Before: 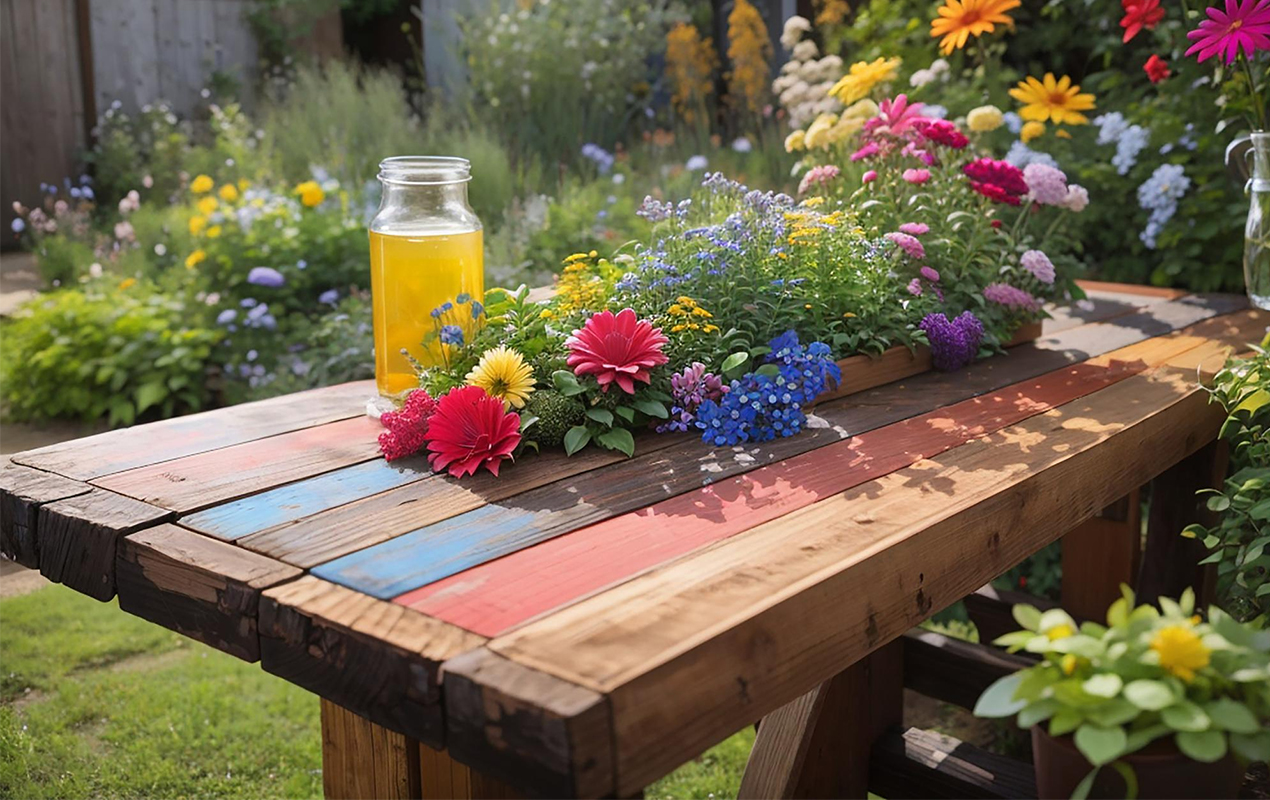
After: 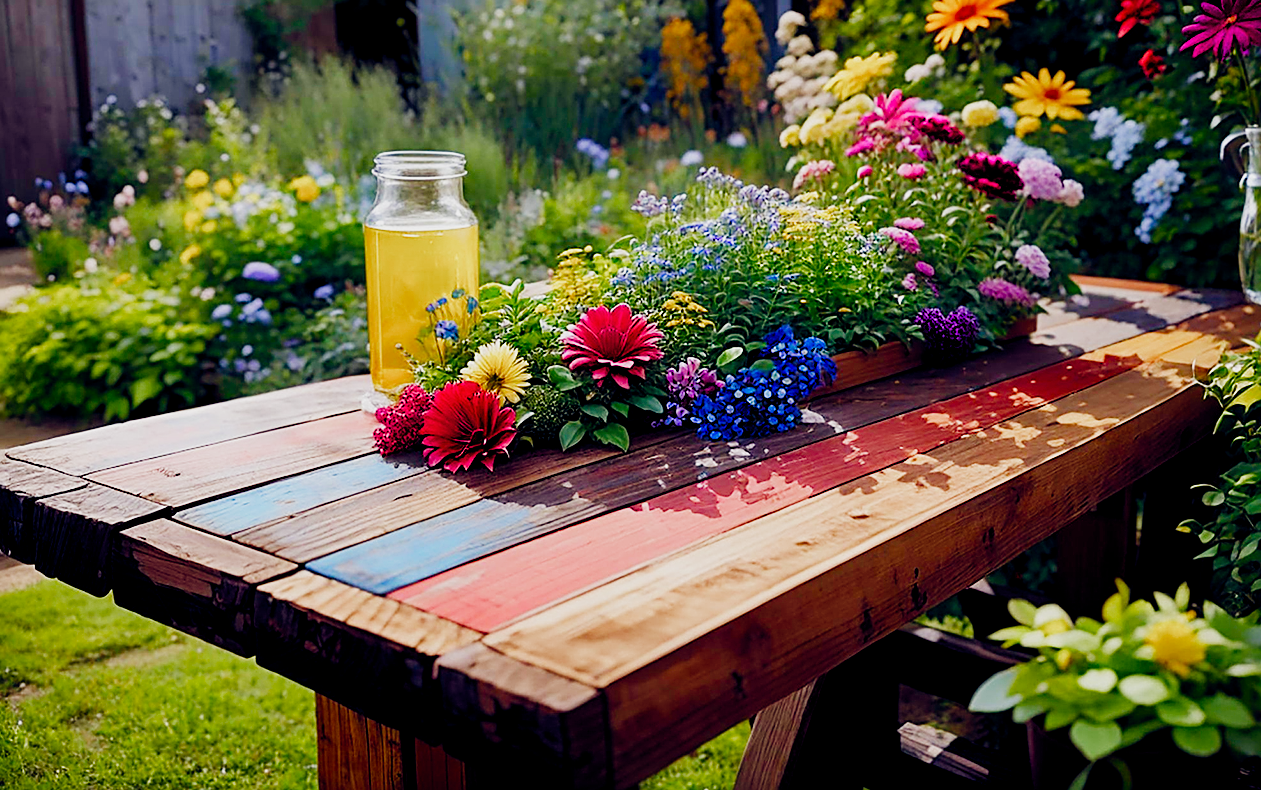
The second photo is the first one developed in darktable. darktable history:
sharpen: on, module defaults
exposure: black level correction 0.002, compensate highlight preservation false
crop: left 0.462%, top 0.717%, right 0.209%, bottom 0.481%
color balance rgb: global offset › luminance -0.301%, global offset › chroma 0.317%, global offset › hue 262.1°, linear chroma grading › shadows -7.792%, linear chroma grading › global chroma 9.967%, perceptual saturation grading › global saturation 20%, perceptual saturation grading › highlights -49.408%, perceptual saturation grading › shadows 26.18%, global vibrance 50.064%
filmic rgb: black relative exposure -7.97 EV, white relative exposure 4.05 EV, hardness 4.11, contrast 1.375, preserve chrominance no, color science v4 (2020), contrast in shadows soft
